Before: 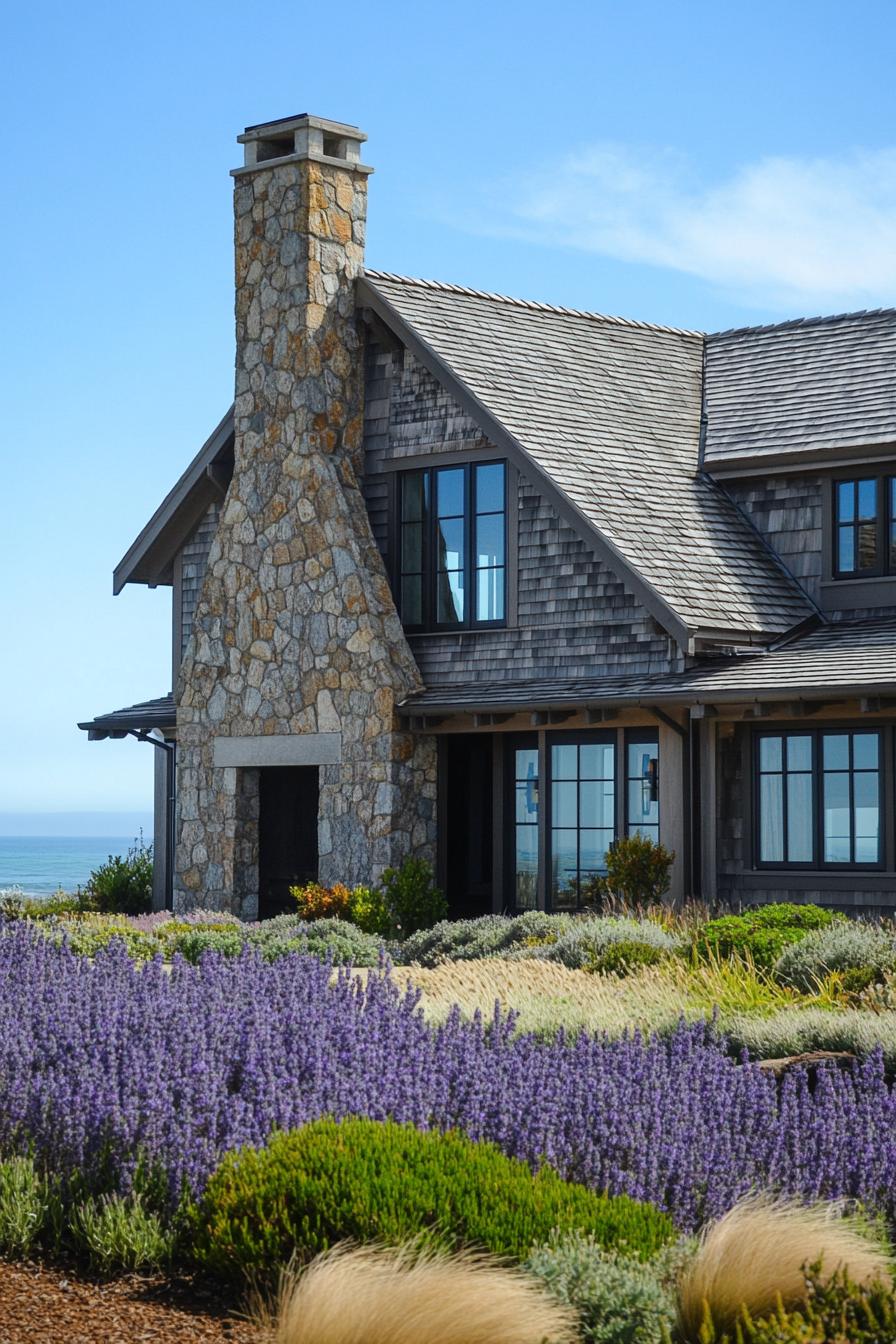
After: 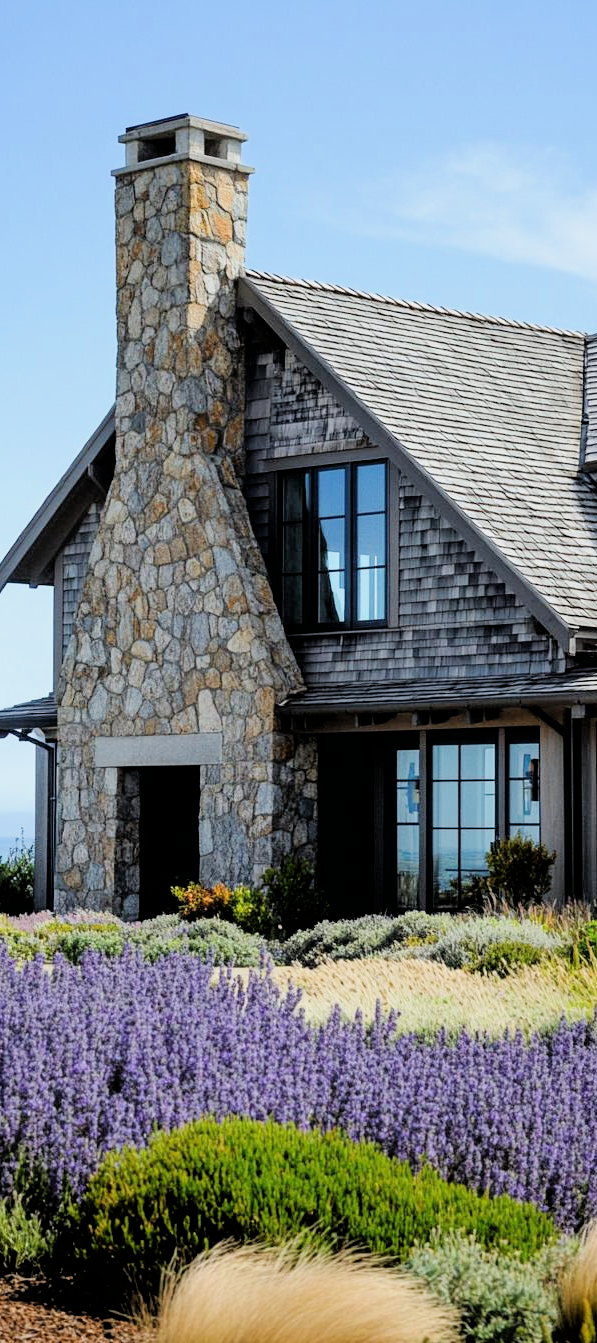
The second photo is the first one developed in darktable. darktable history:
crop and rotate: left 13.331%, right 19.989%
filmic rgb: black relative exposure -5.11 EV, white relative exposure 3.95 EV, hardness 2.9, contrast 1.096
tone equalizer: -8 EV -0.733 EV, -7 EV -0.682 EV, -6 EV -0.638 EV, -5 EV -0.369 EV, -3 EV 0.391 EV, -2 EV 0.6 EV, -1 EV 0.68 EV, +0 EV 0.73 EV
